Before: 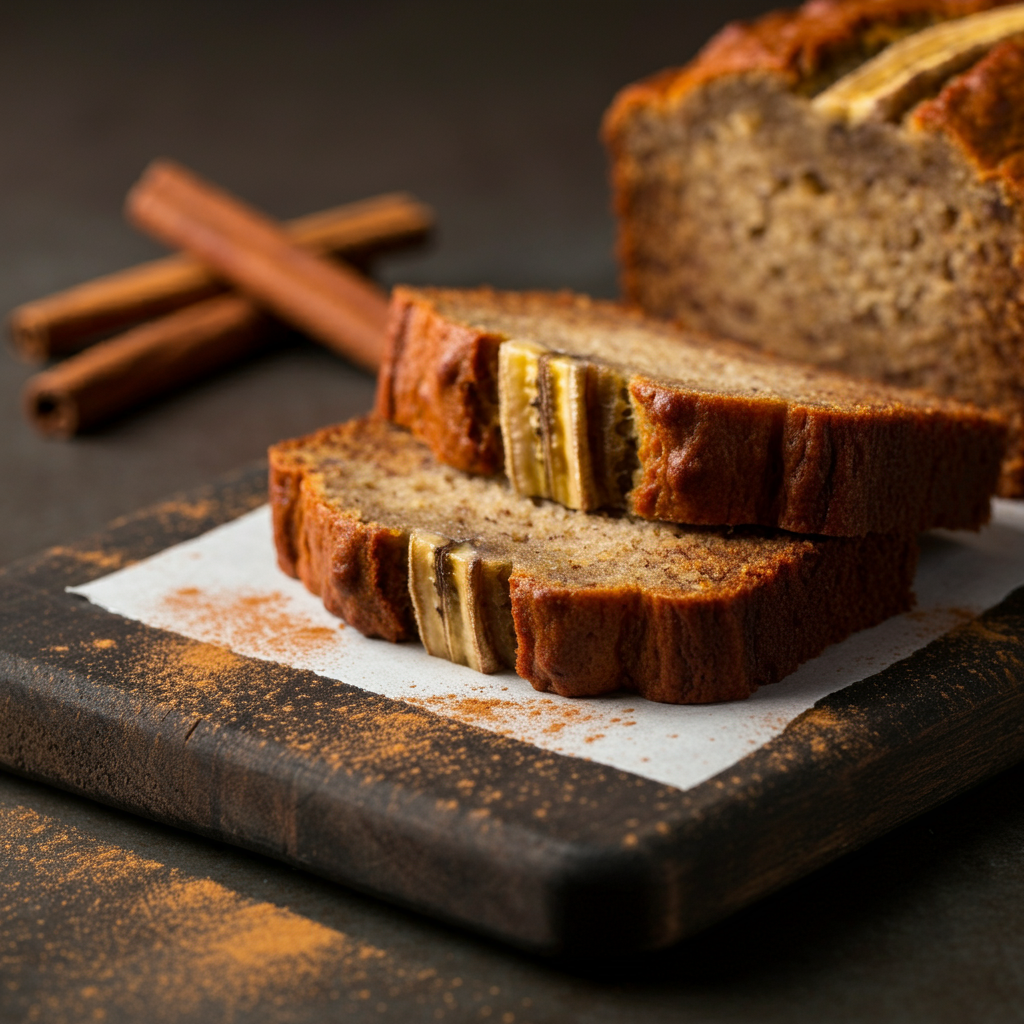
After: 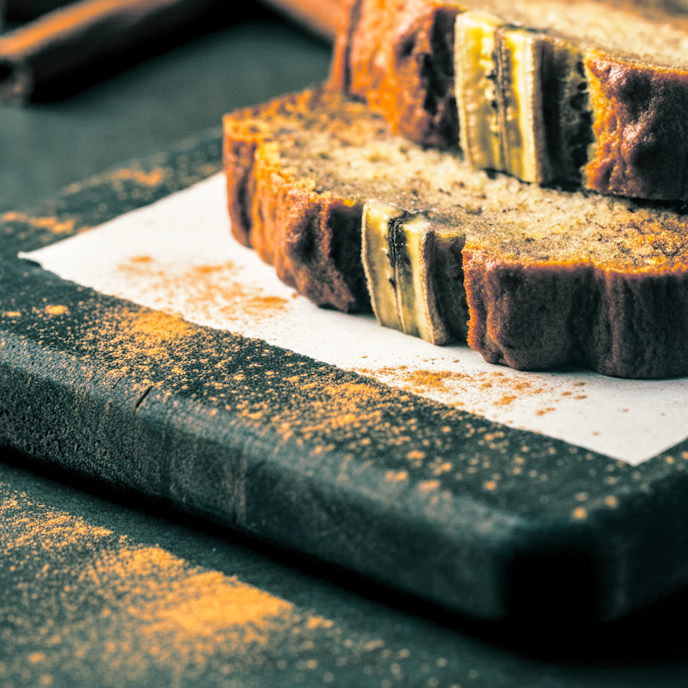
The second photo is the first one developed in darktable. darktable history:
local contrast: on, module defaults
split-toning: shadows › hue 186.43°, highlights › hue 49.29°, compress 30.29%
crop and rotate: angle -0.82°, left 3.85%, top 31.828%, right 27.992%
base curve: curves: ch0 [(0, 0) (0.028, 0.03) (0.121, 0.232) (0.46, 0.748) (0.859, 0.968) (1, 1)], preserve colors none
